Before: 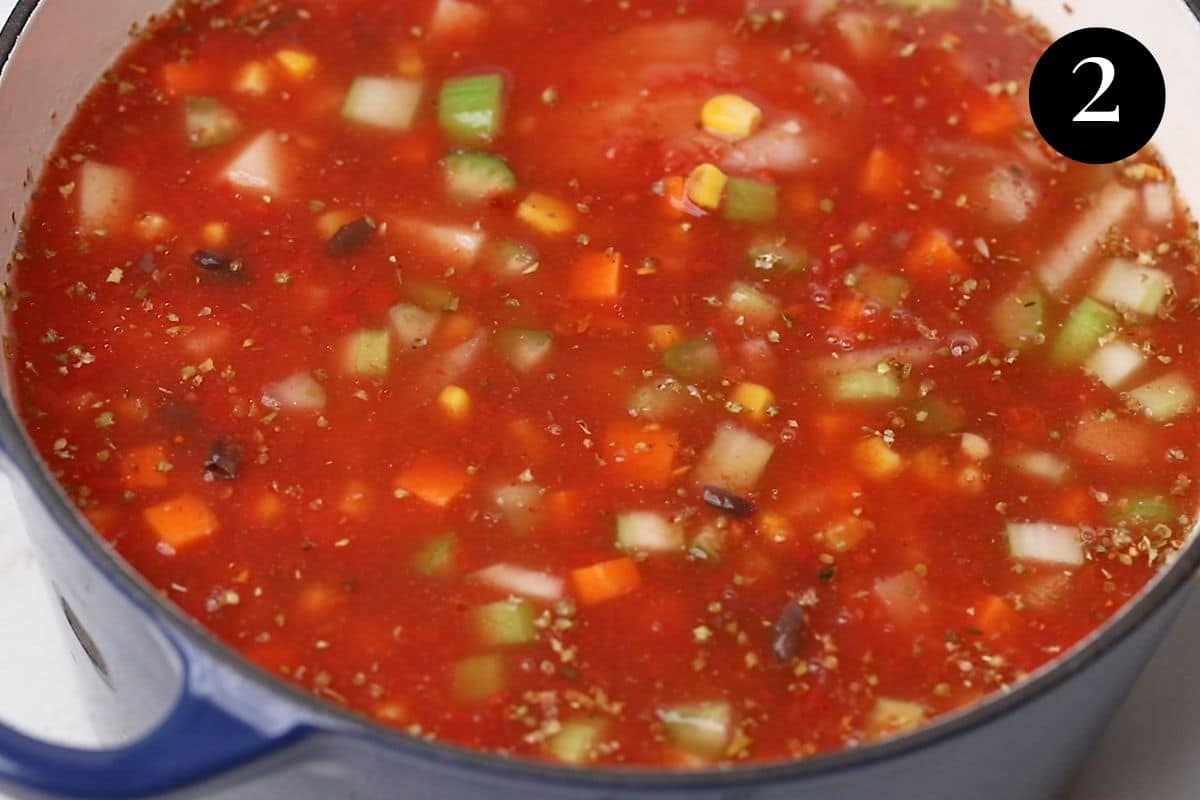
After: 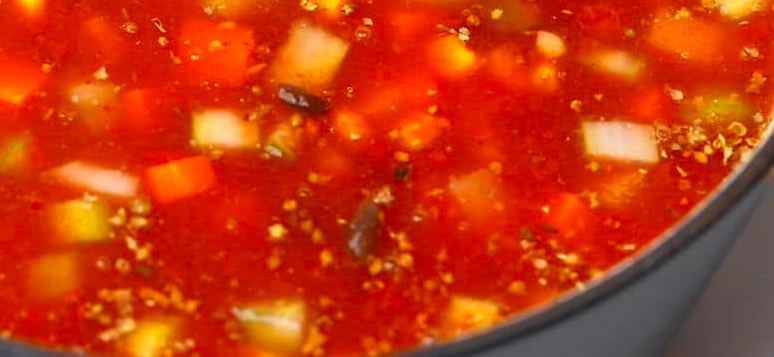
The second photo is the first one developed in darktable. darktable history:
crop and rotate: left 35.467%, top 50.267%, bottom 4.997%
contrast brightness saturation: saturation -0.05
color zones: curves: ch0 [(0, 0.511) (0.143, 0.531) (0.286, 0.56) (0.429, 0.5) (0.571, 0.5) (0.714, 0.5) (0.857, 0.5) (1, 0.5)]; ch1 [(0, 0.525) (0.143, 0.705) (0.286, 0.715) (0.429, 0.35) (0.571, 0.35) (0.714, 0.35) (0.857, 0.4) (1, 0.4)]; ch2 [(0, 0.572) (0.143, 0.512) (0.286, 0.473) (0.429, 0.45) (0.571, 0.5) (0.714, 0.5) (0.857, 0.518) (1, 0.518)], mix 100.54%
